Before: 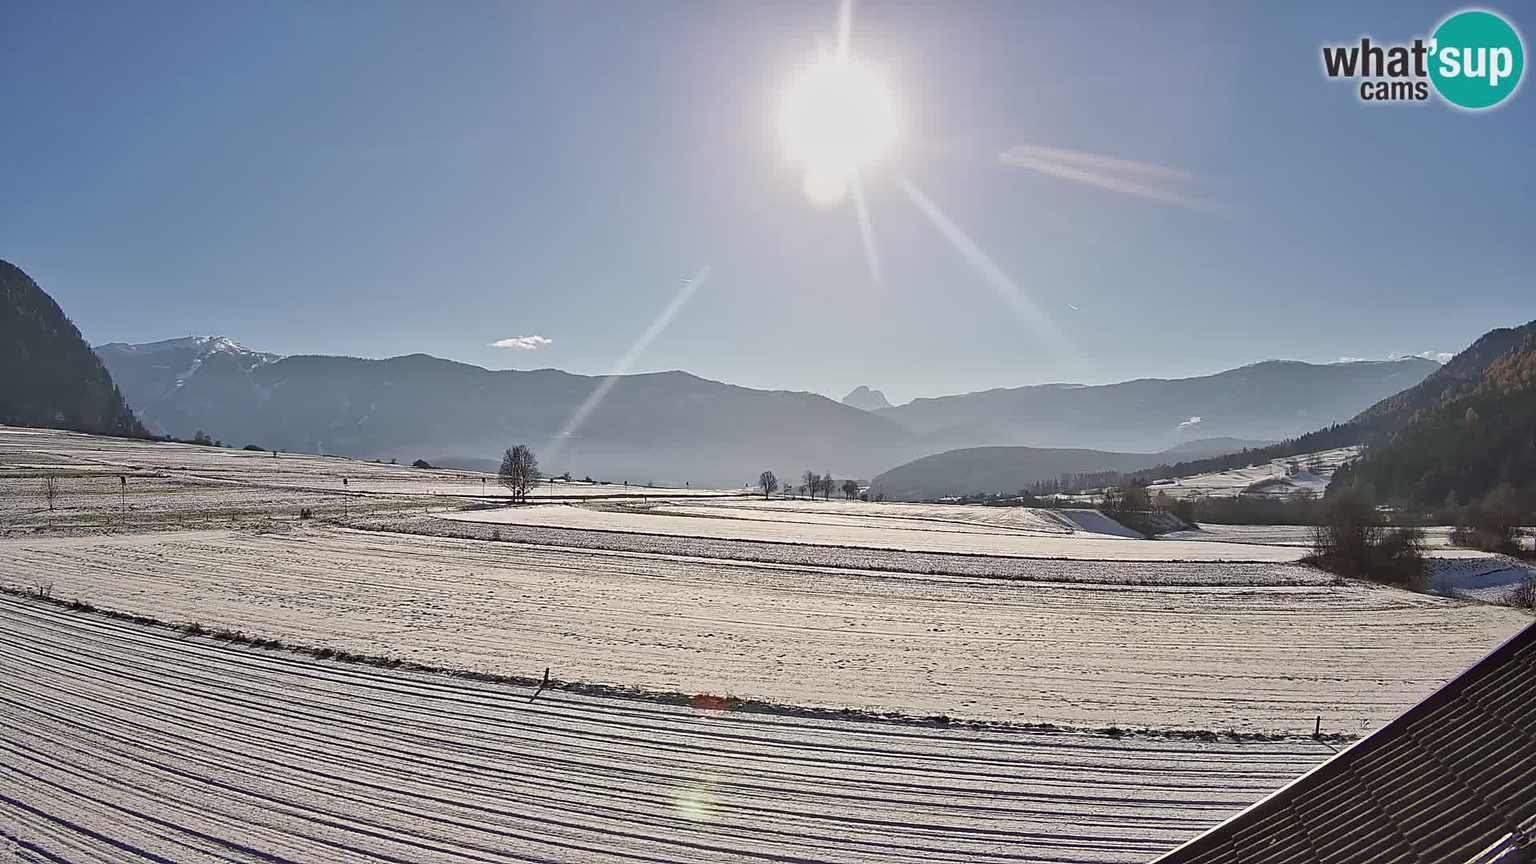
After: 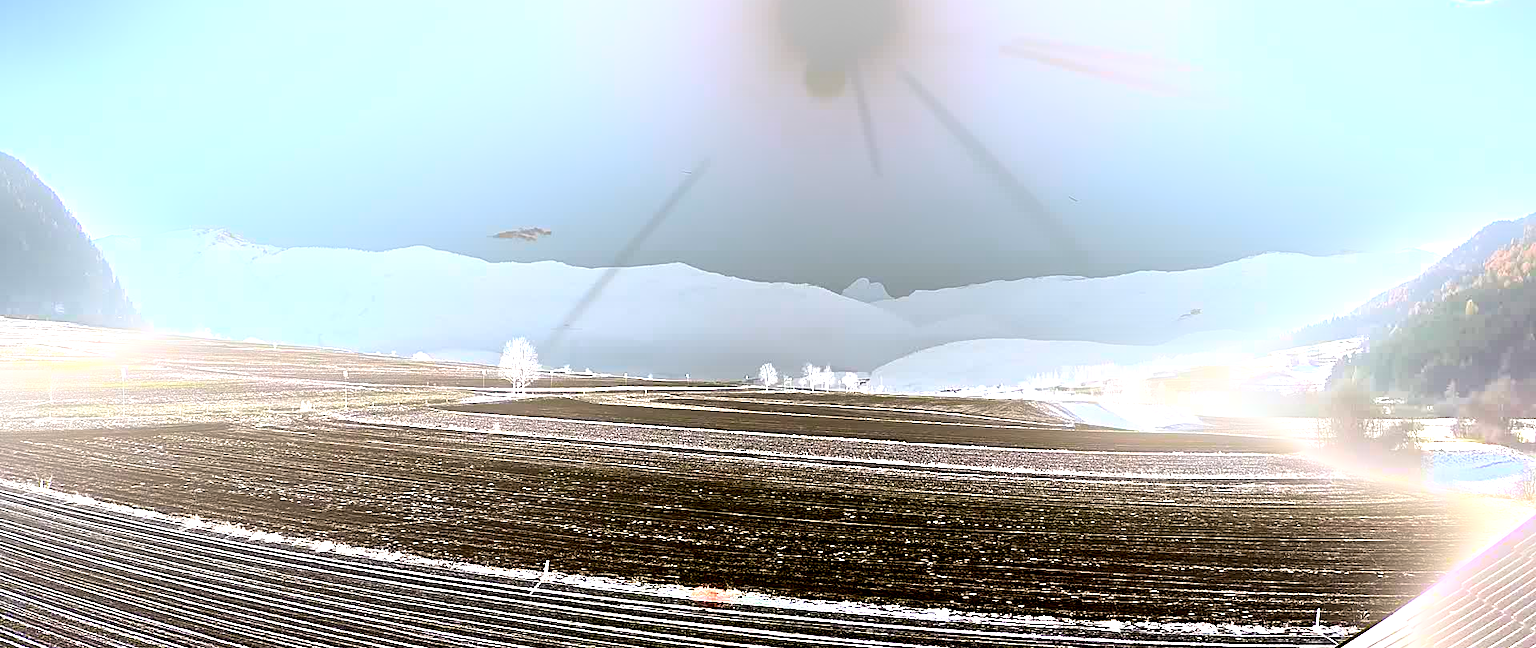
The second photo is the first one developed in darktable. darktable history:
exposure: black level correction 0, exposure 1.625 EV, compensate exposure bias true, compensate highlight preservation false
graduated density: density -3.9 EV
bloom: size 15%, threshold 97%, strength 7%
crop and rotate: top 12.5%, bottom 12.5%
